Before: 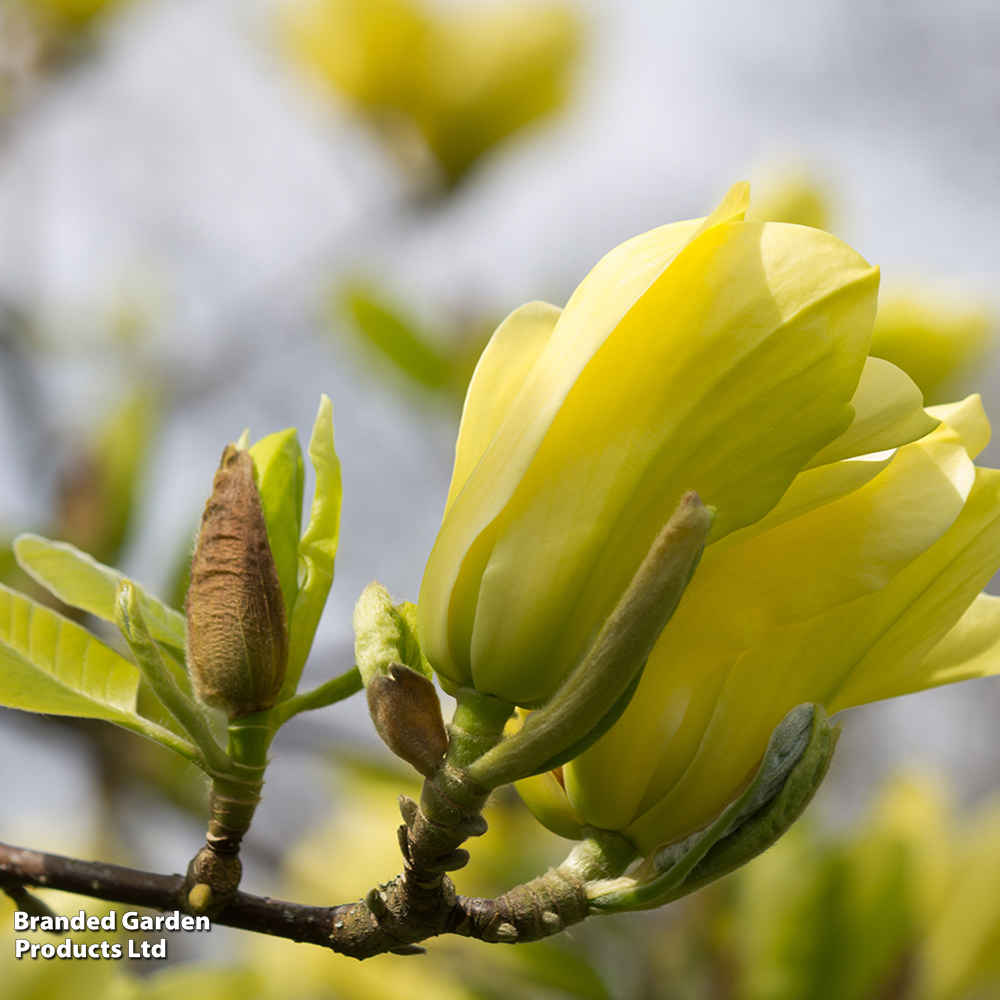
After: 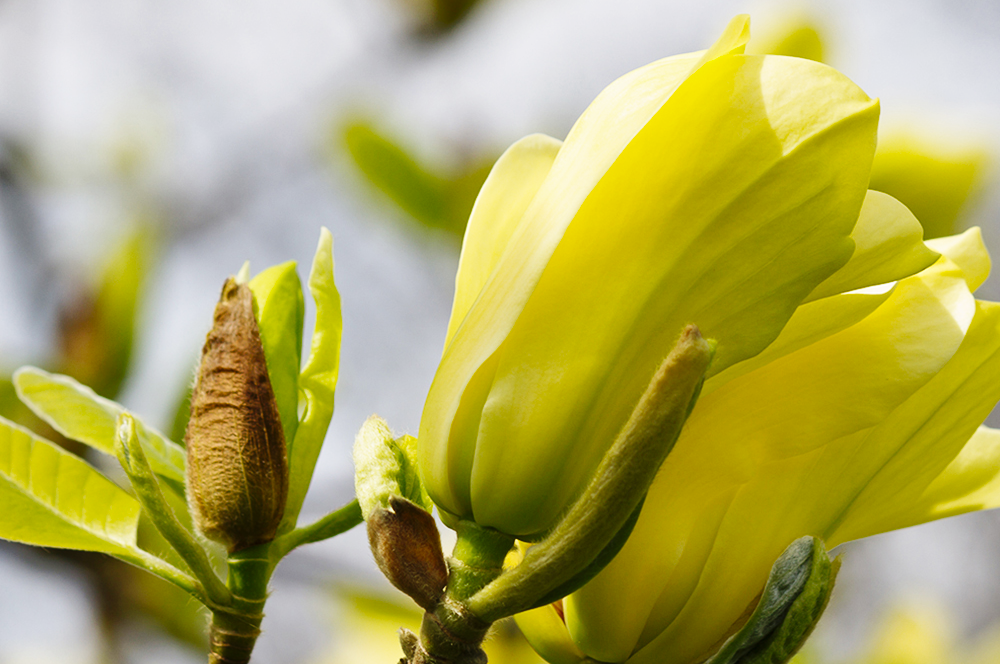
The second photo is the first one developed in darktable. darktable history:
base curve: curves: ch0 [(0, 0) (0.036, 0.025) (0.121, 0.166) (0.206, 0.329) (0.605, 0.79) (1, 1)], preserve colors none
shadows and highlights: soften with gaussian
crop: top 16.754%, bottom 16.76%
